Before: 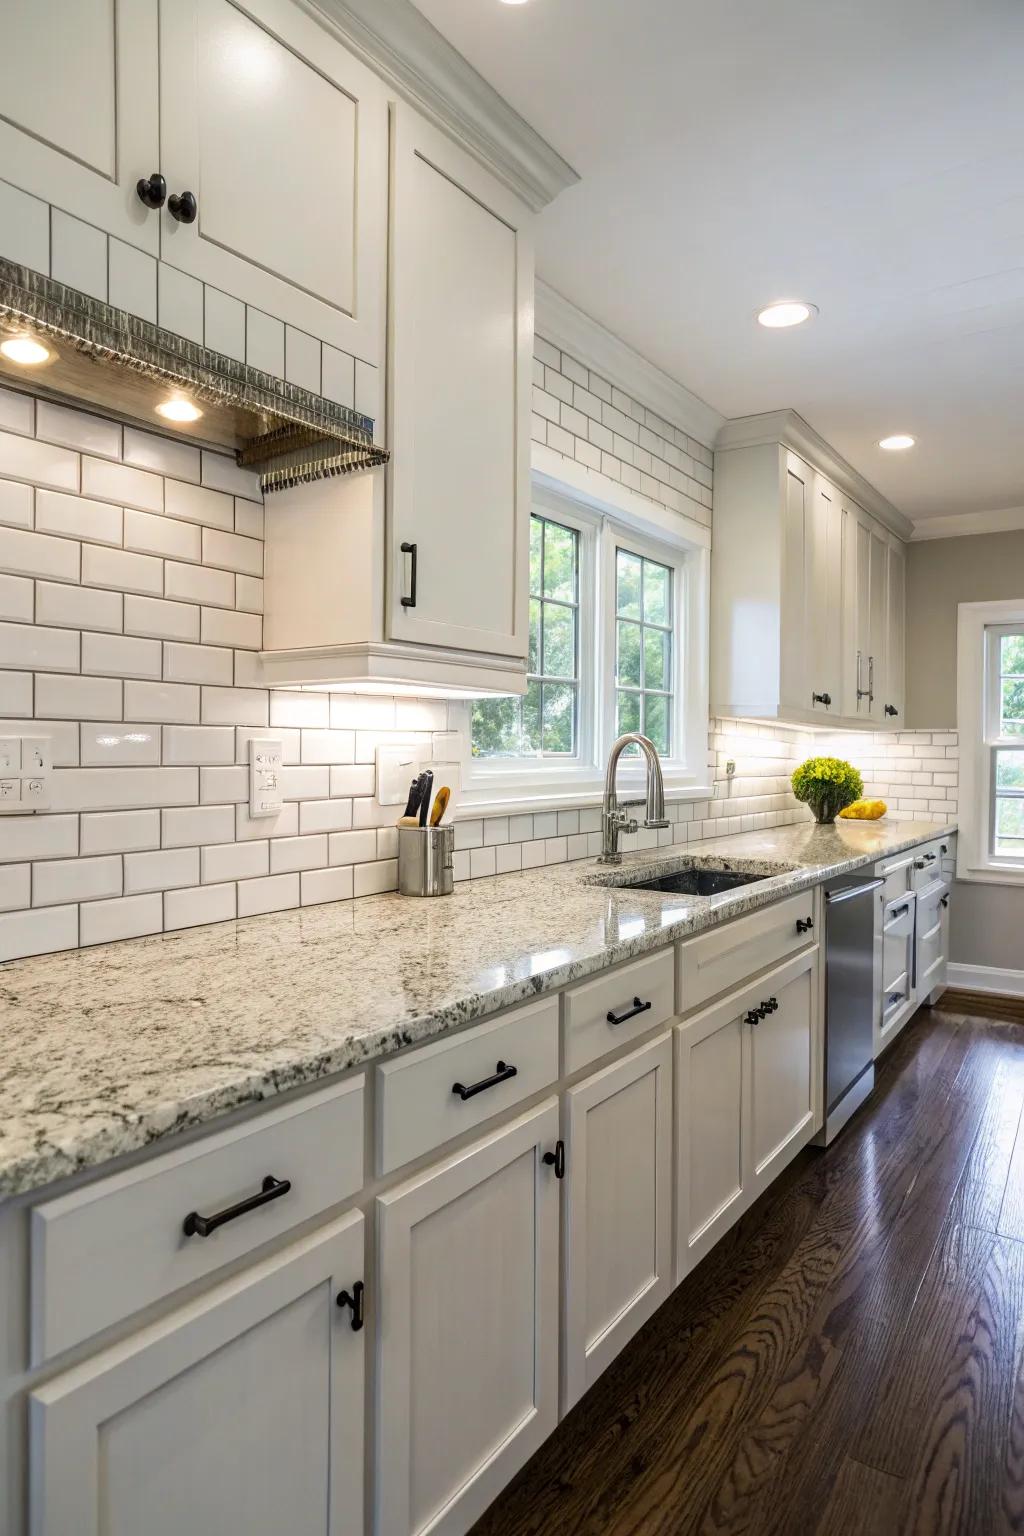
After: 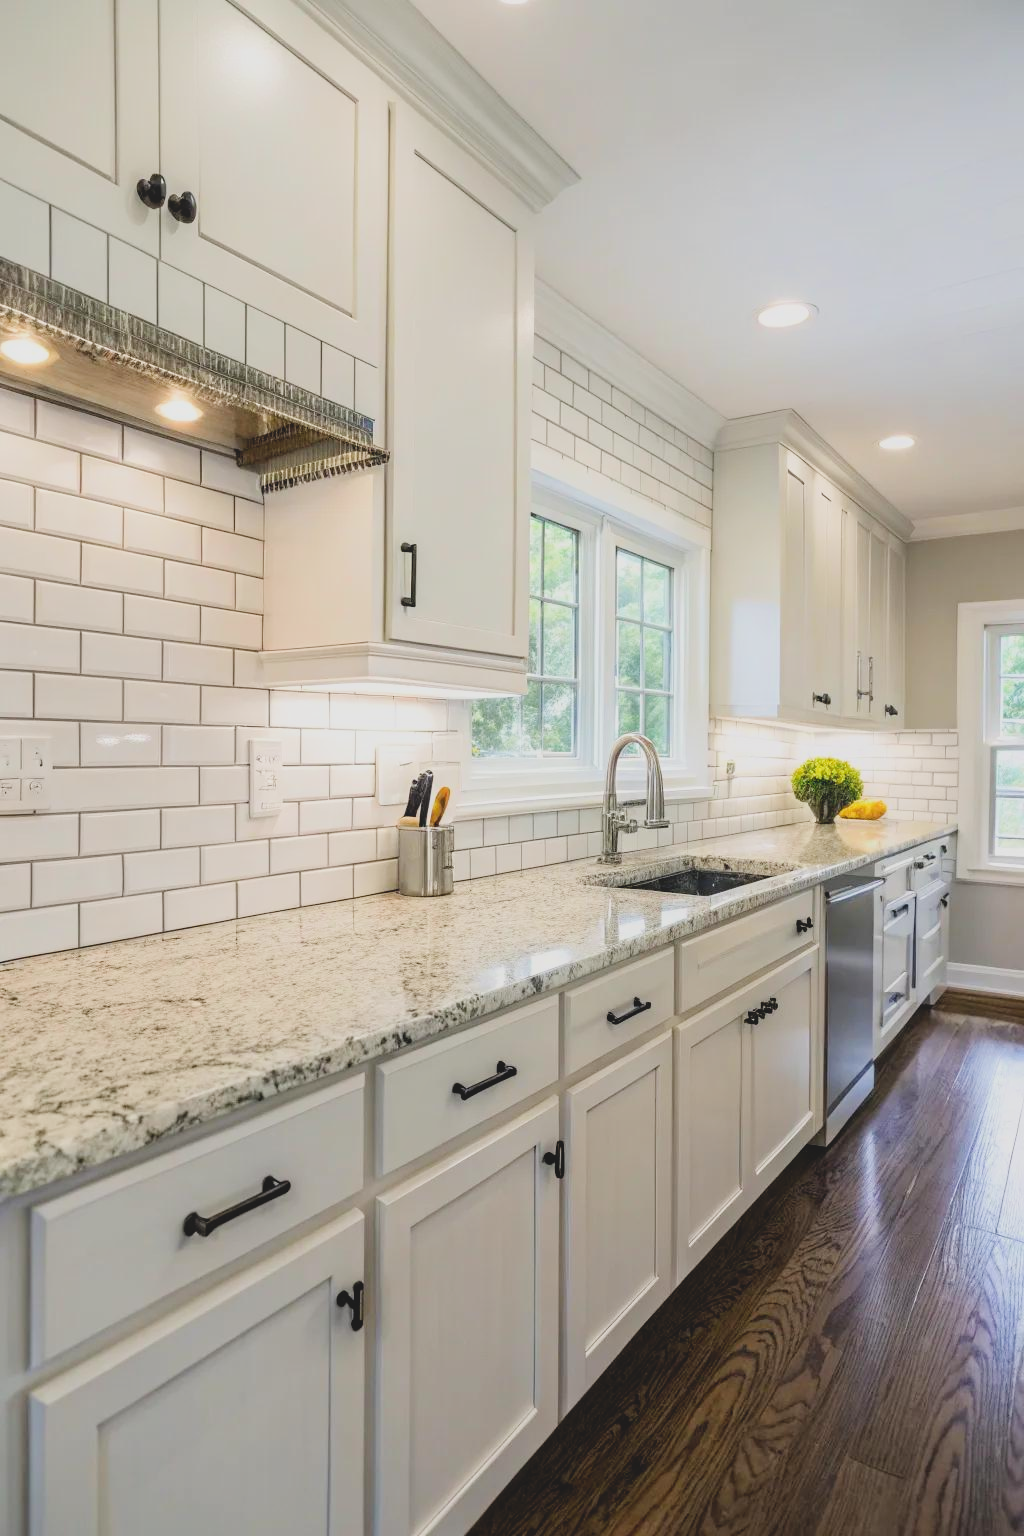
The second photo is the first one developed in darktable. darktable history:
filmic rgb: black relative exposure -7.97 EV, white relative exposure 3.87 EV, threshold 5.95 EV, hardness 4.3, enable highlight reconstruction true
local contrast: highlights 68%, shadows 64%, detail 81%, midtone range 0.321
exposure: black level correction 0, exposure 0.5 EV, compensate highlight preservation false
